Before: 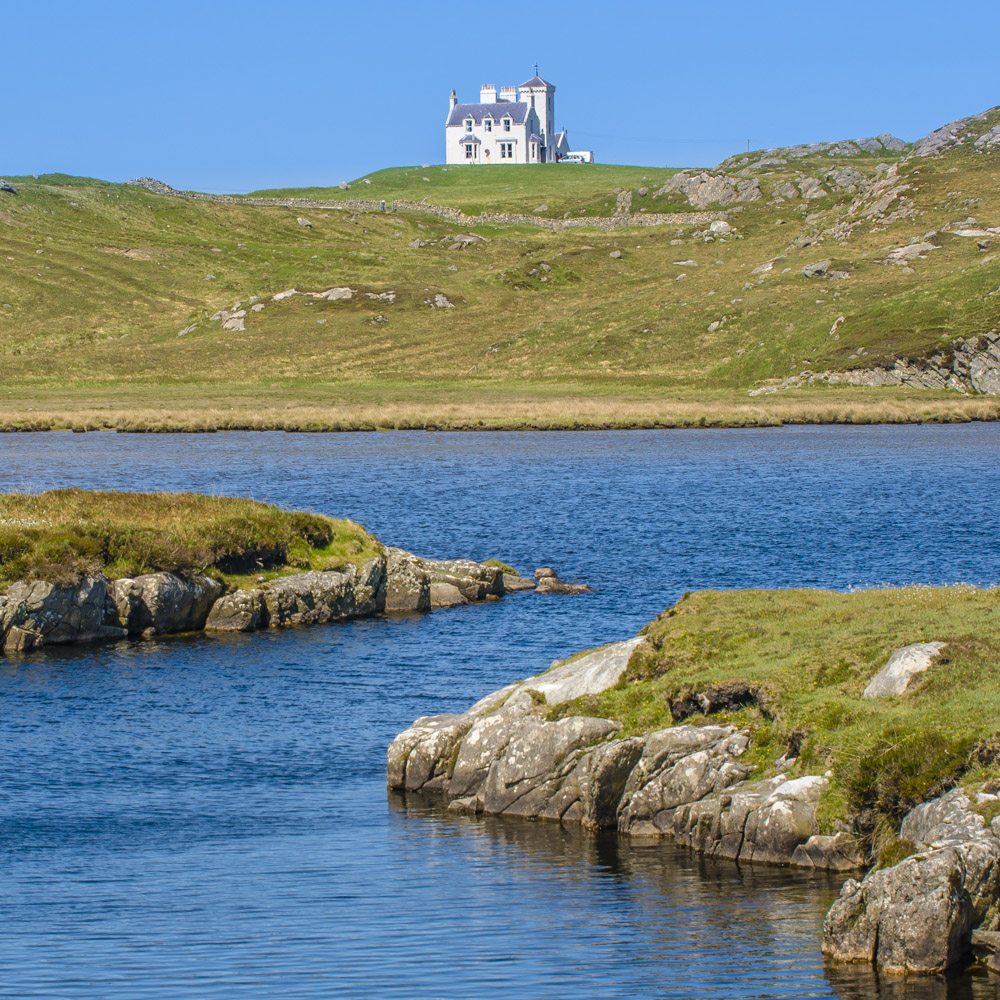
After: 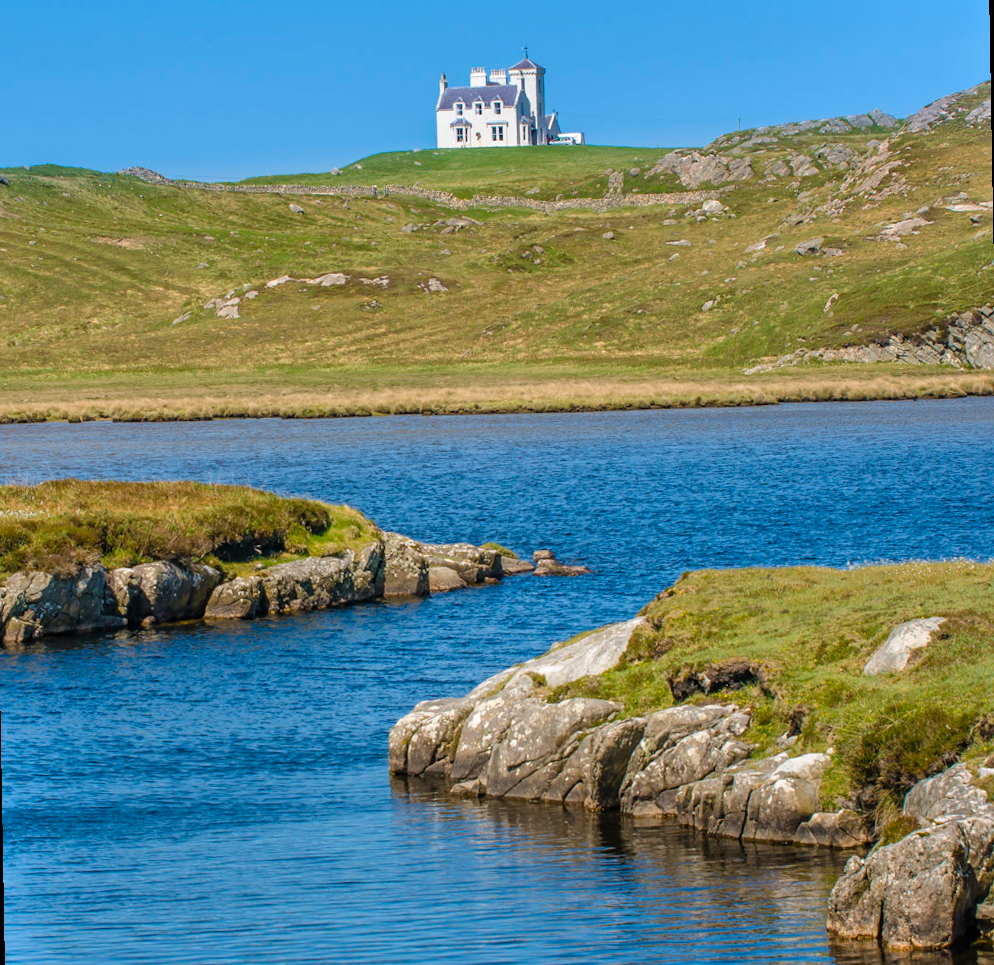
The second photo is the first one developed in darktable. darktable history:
shadows and highlights: soften with gaussian
rotate and perspective: rotation -1°, crop left 0.011, crop right 0.989, crop top 0.025, crop bottom 0.975
